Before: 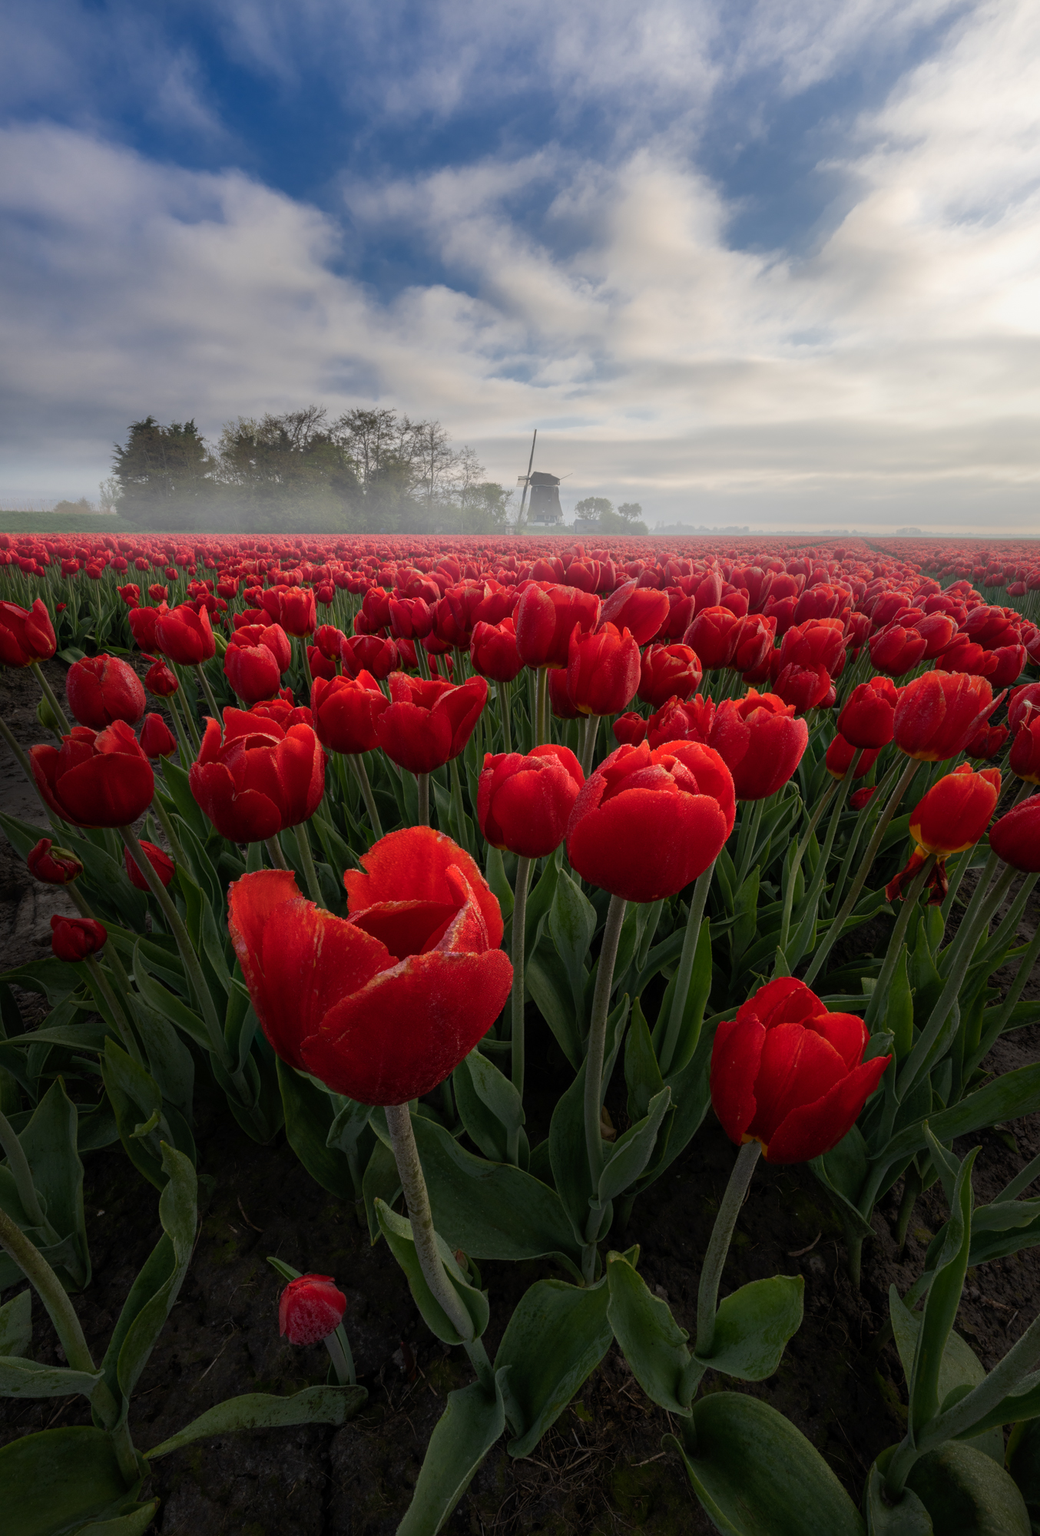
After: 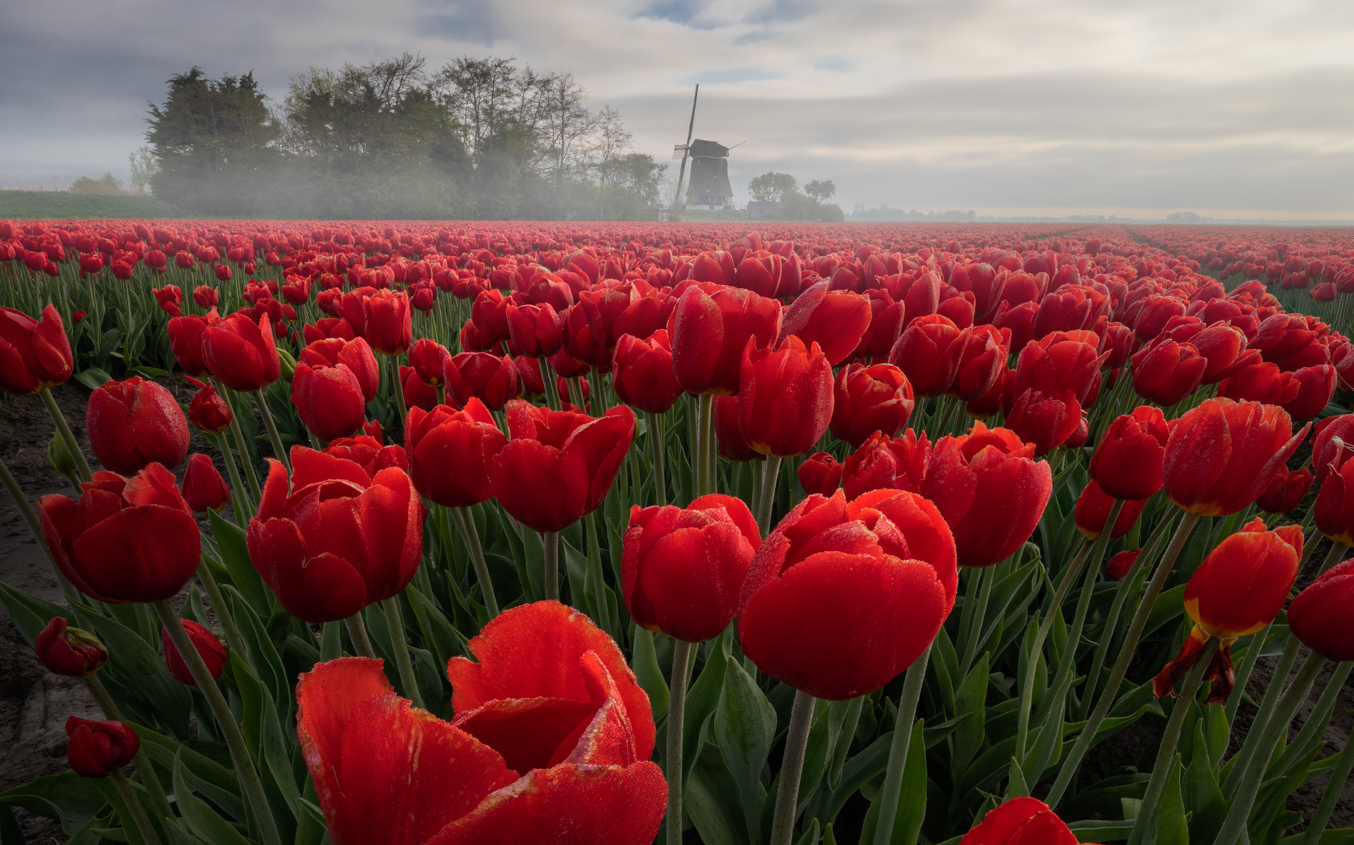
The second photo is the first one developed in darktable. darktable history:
crop and rotate: top 23.776%, bottom 33.969%
